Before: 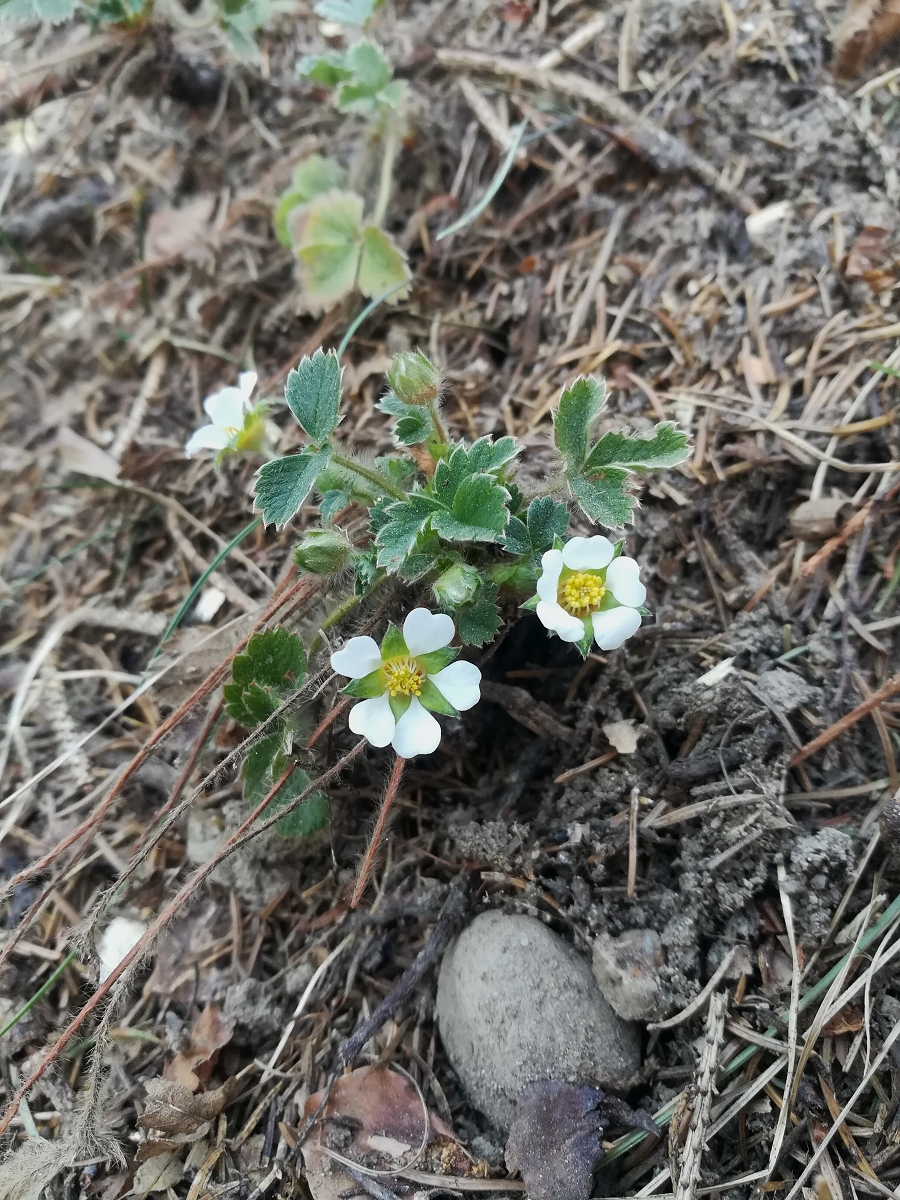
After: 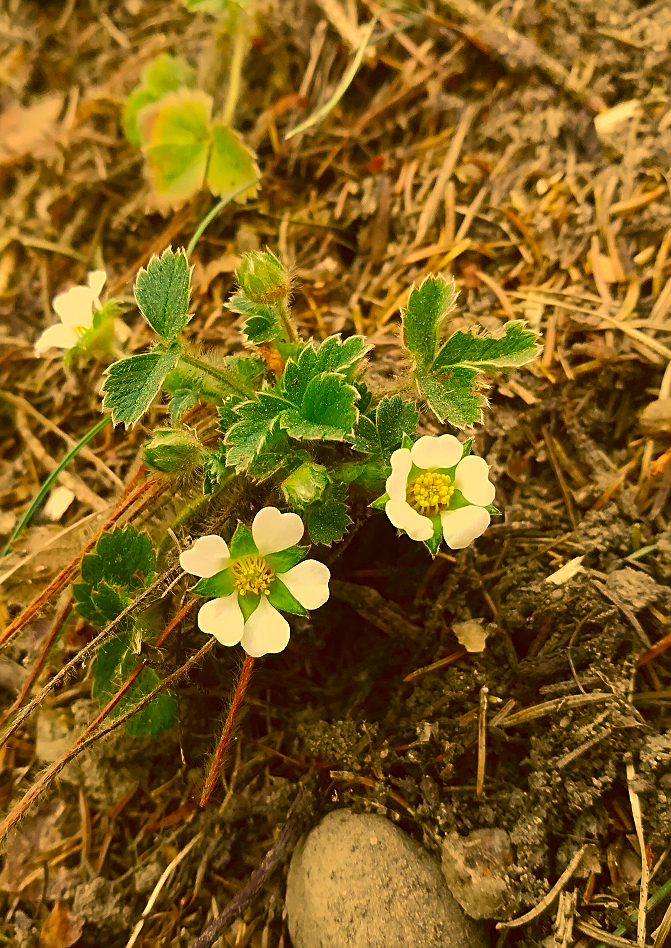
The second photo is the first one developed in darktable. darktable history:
sharpen: on, module defaults
crop: left 16.8%, top 8.438%, right 8.573%, bottom 12.479%
shadows and highlights: shadows -86.91, highlights -36.93, shadows color adjustment 99.15%, highlights color adjustment 0.183%, soften with gaussian
velvia: strength 44.56%
color correction: highlights a* 10.64, highlights b* 30.26, shadows a* 2.75, shadows b* 16.73, saturation 1.75
